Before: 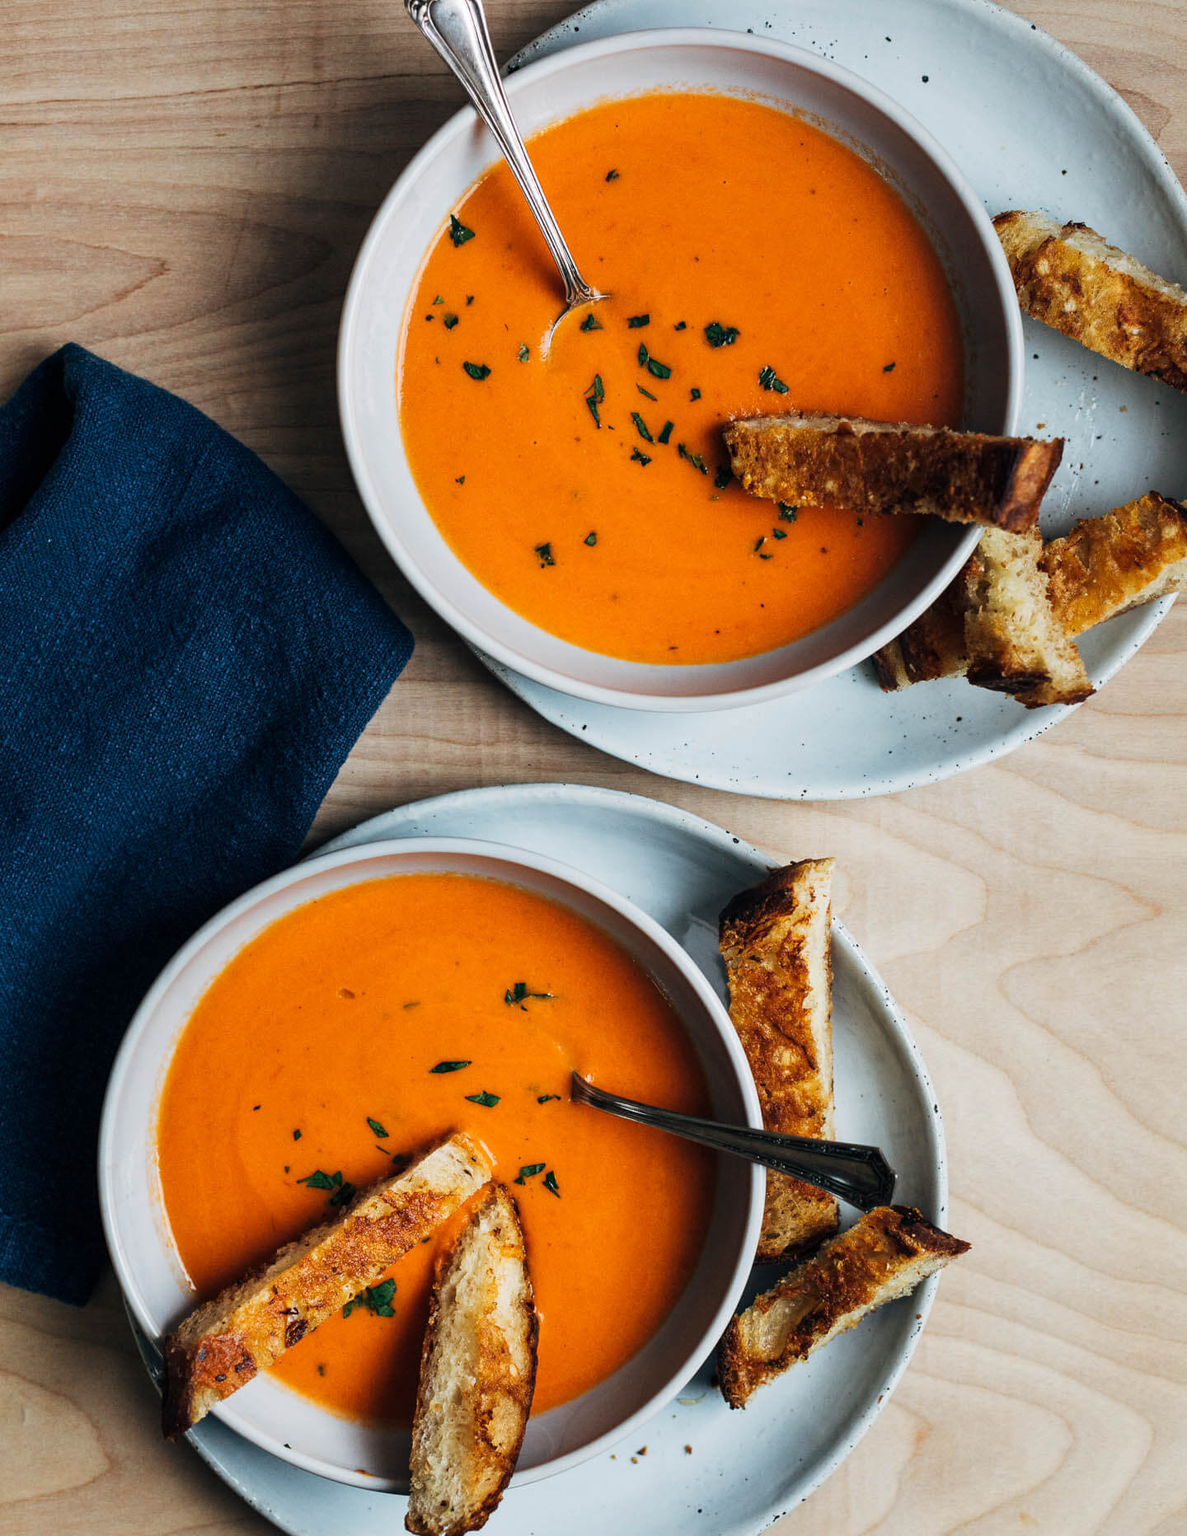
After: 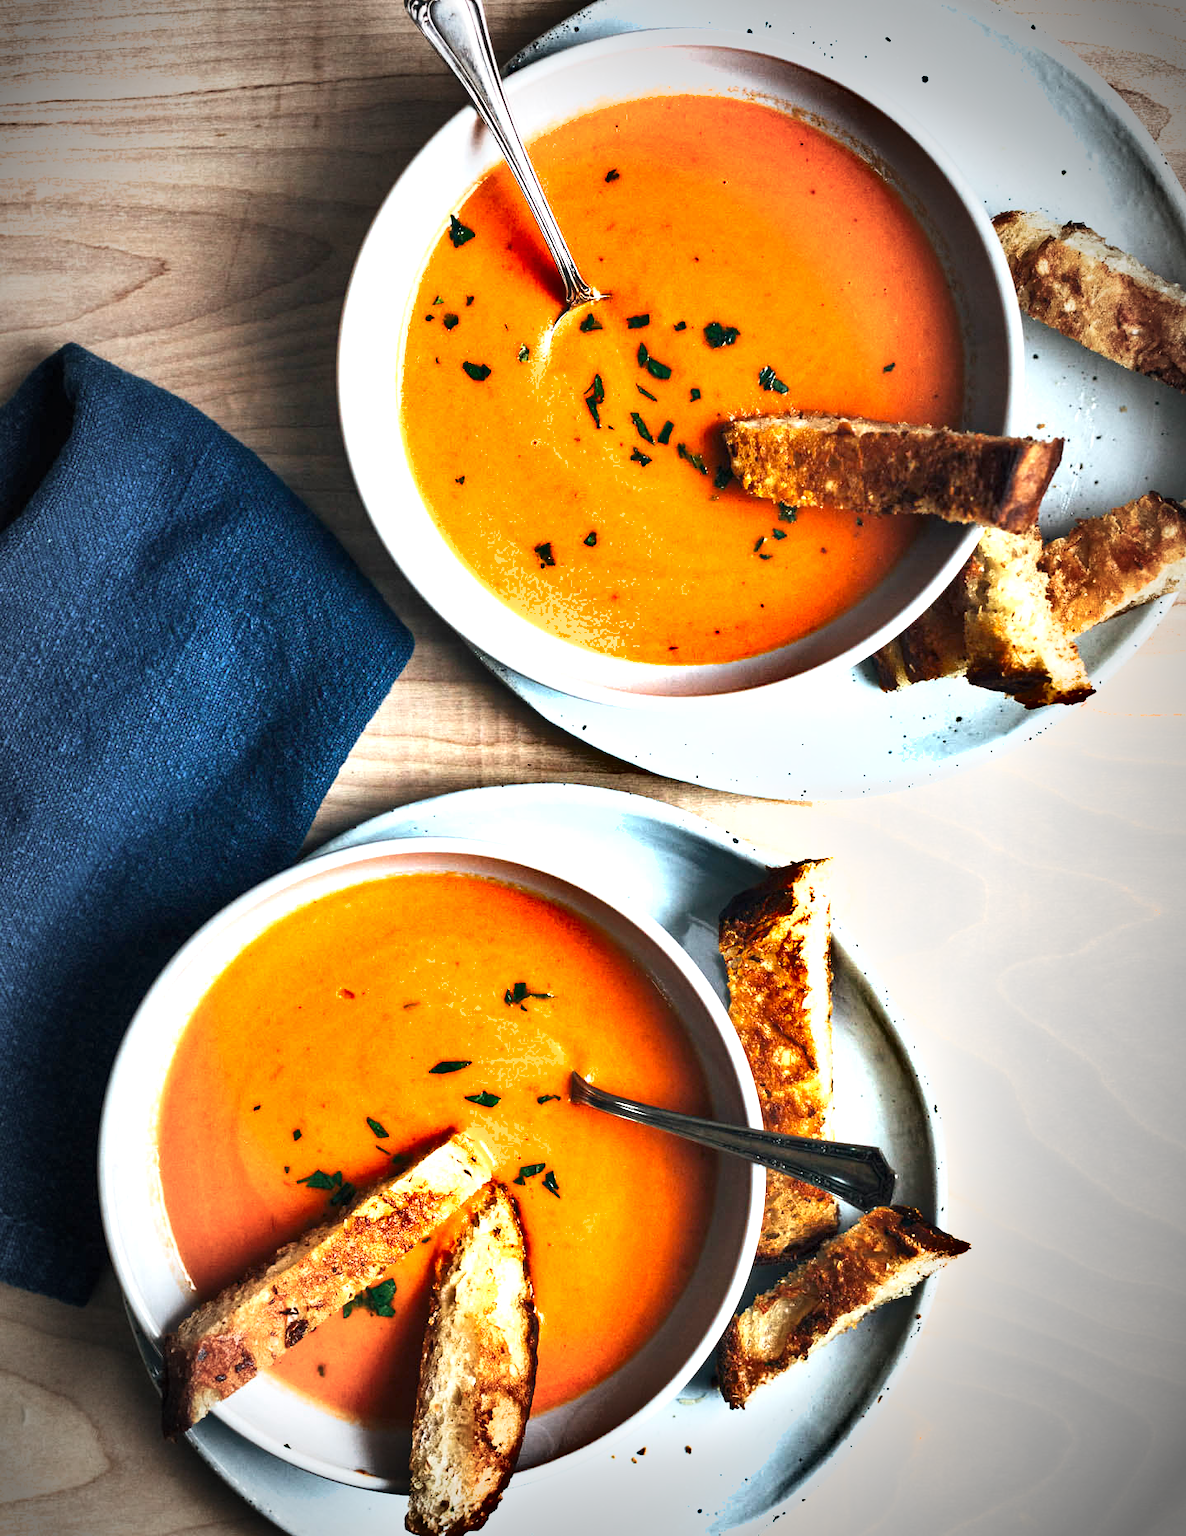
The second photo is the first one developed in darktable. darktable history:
shadows and highlights: shadows 60, soften with gaussian
exposure: black level correction 0, exposure 1.45 EV, compensate exposure bias true, compensate highlight preservation false
vignetting: fall-off start 67.5%, fall-off radius 67.23%, brightness -0.813, automatic ratio true
